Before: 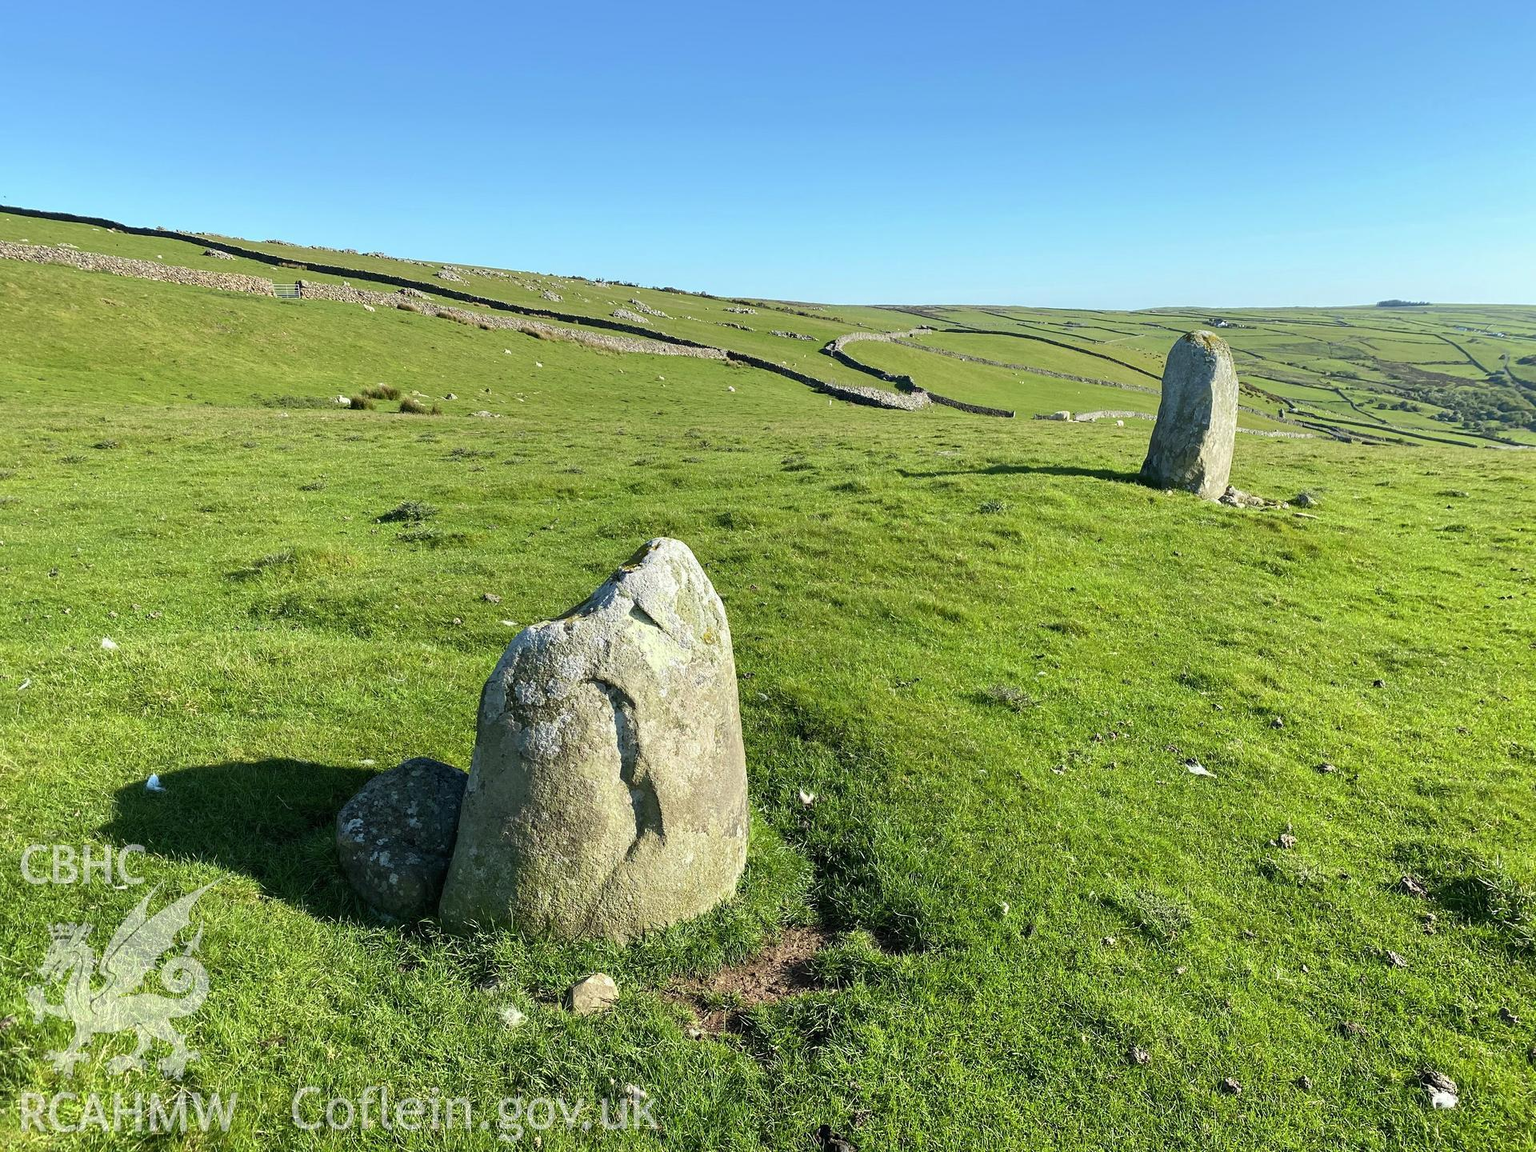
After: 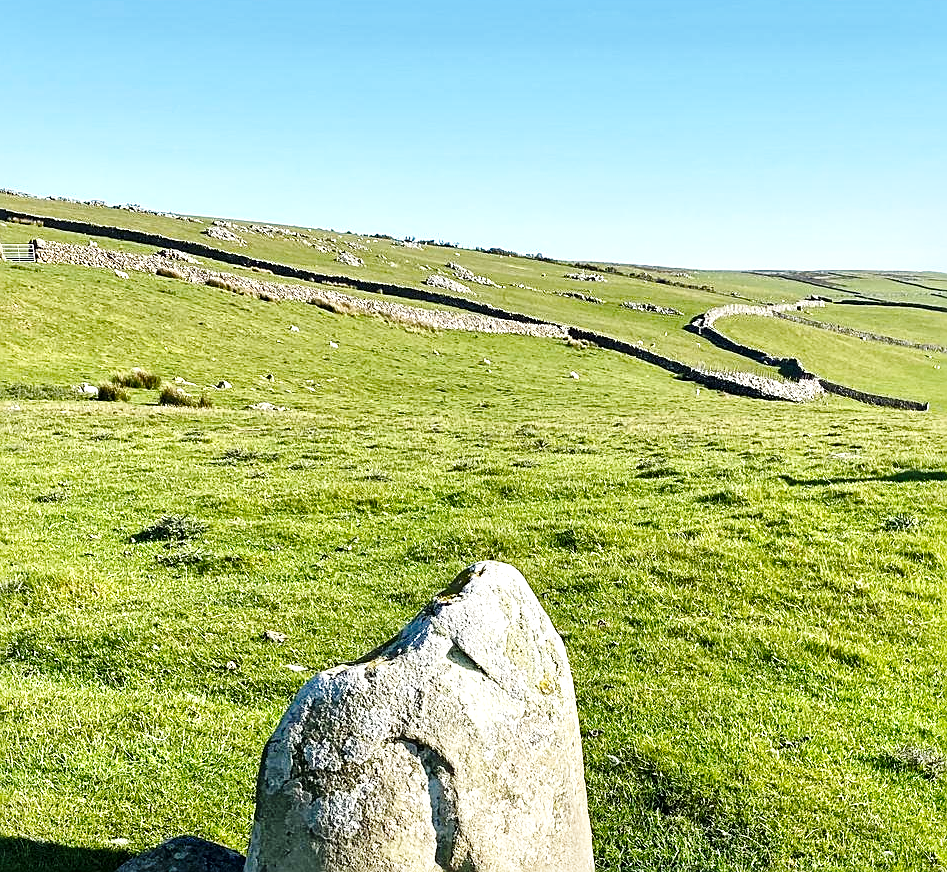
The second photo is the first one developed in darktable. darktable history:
base curve: curves: ch0 [(0, 0) (0.028, 0.03) (0.121, 0.232) (0.46, 0.748) (0.859, 0.968) (1, 1)], preserve colors none
crop: left 17.753%, top 7.723%, right 32.922%, bottom 31.661%
local contrast: mode bilateral grid, contrast 21, coarseness 49, detail 178%, midtone range 0.2
sharpen: on, module defaults
